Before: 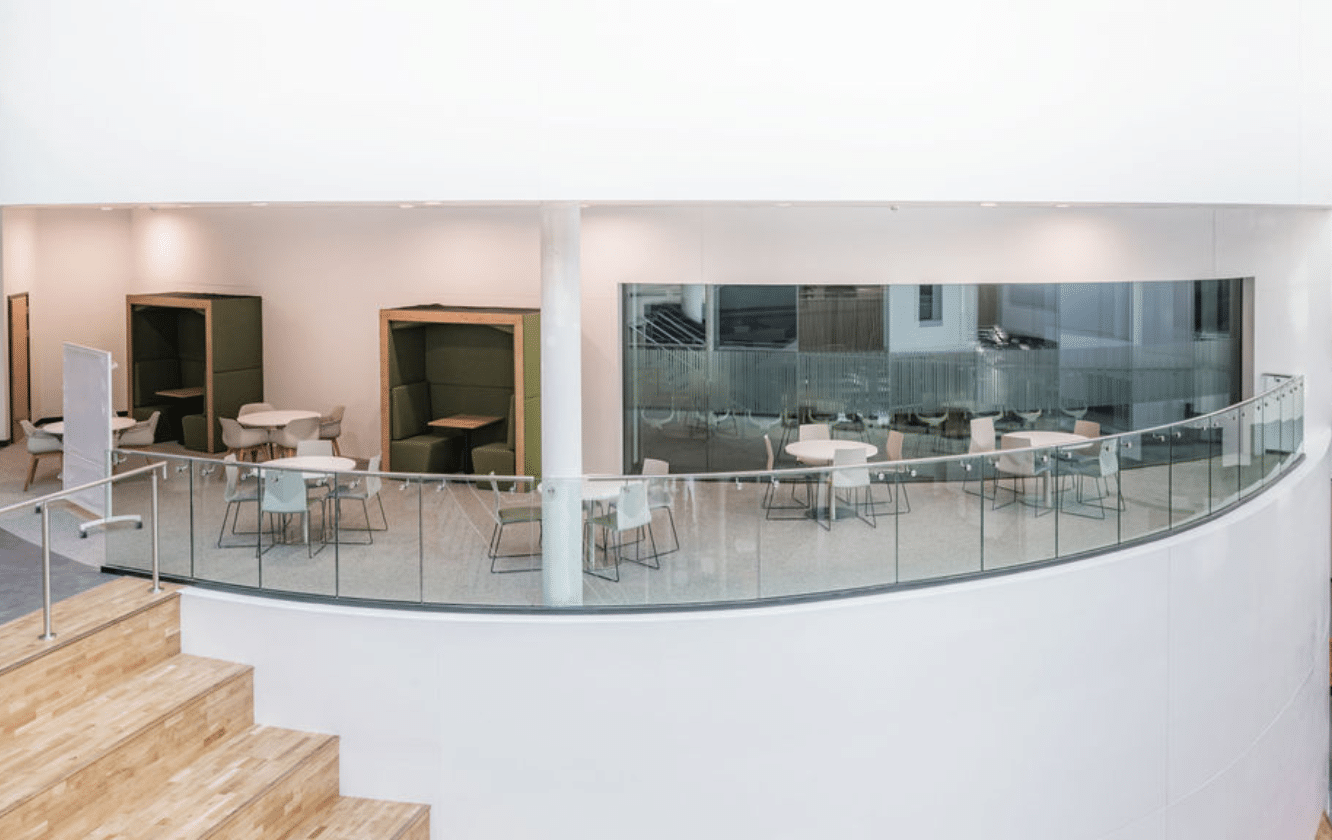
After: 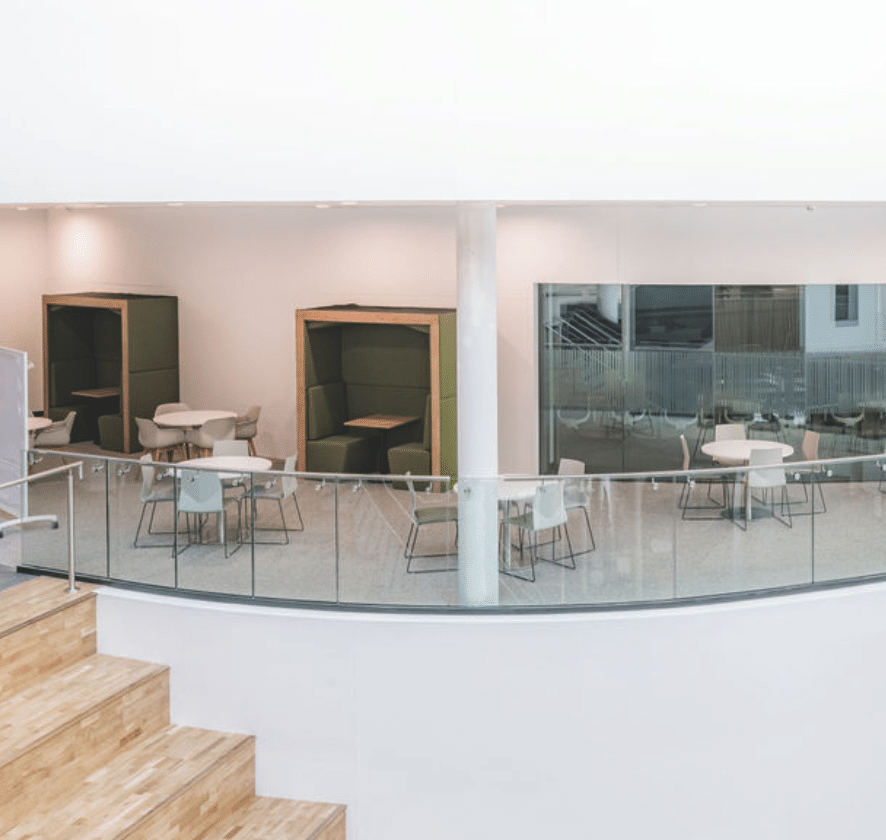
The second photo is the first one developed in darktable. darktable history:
exposure: black level correction -0.016, compensate highlight preservation false
crop and rotate: left 6.316%, right 27.1%
tone equalizer: edges refinement/feathering 500, mask exposure compensation -1.57 EV, preserve details no
